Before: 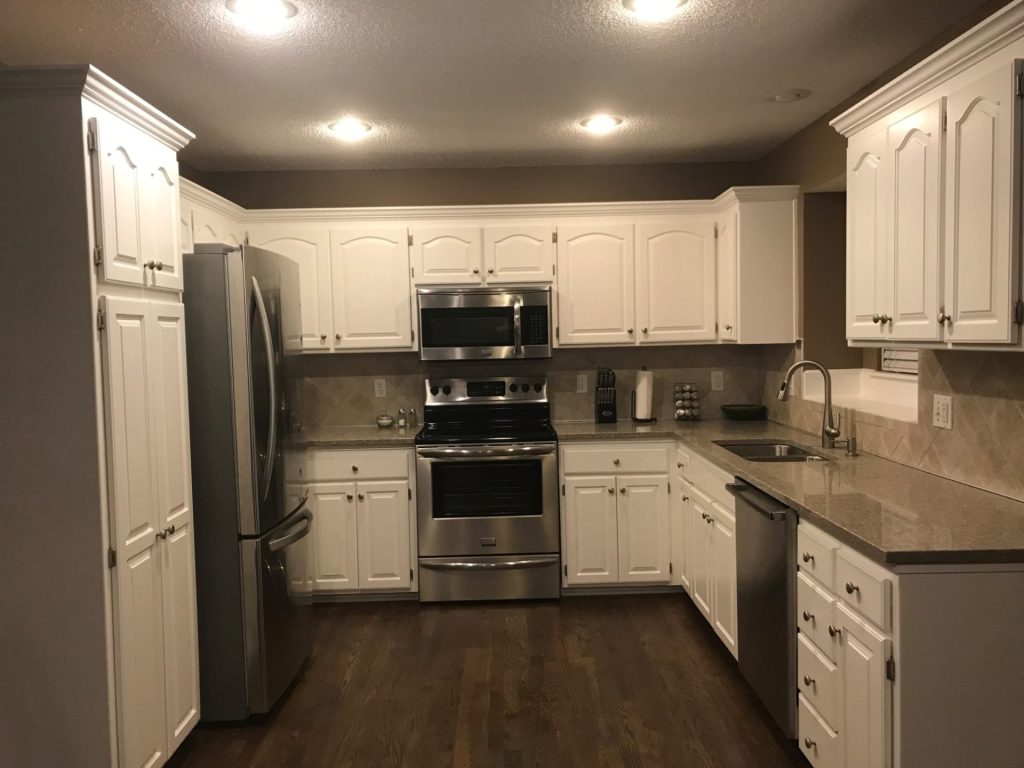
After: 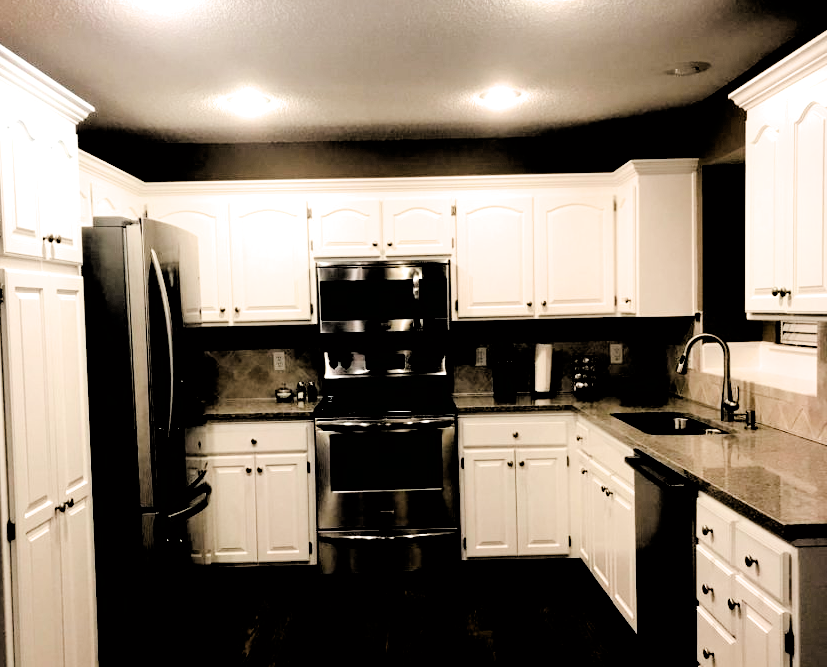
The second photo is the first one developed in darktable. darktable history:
tone equalizer: -8 EV -0.718 EV, -7 EV -0.686 EV, -6 EV -0.561 EV, -5 EV -0.416 EV, -3 EV 0.367 EV, -2 EV 0.6 EV, -1 EV 0.68 EV, +0 EV 0.741 EV, edges refinement/feathering 500, mask exposure compensation -1.57 EV, preserve details no
filmic rgb: black relative exposure -1.08 EV, white relative exposure 2.06 EV, hardness 1.6, contrast 2.237
color balance rgb: perceptual saturation grading › global saturation 20%, perceptual saturation grading › highlights -49.606%, perceptual saturation grading › shadows 26.072%, perceptual brilliance grading › mid-tones 10.606%, perceptual brilliance grading › shadows 15.491%, contrast -20.328%
crop: left 9.914%, top 3.522%, right 9.309%, bottom 9.549%
